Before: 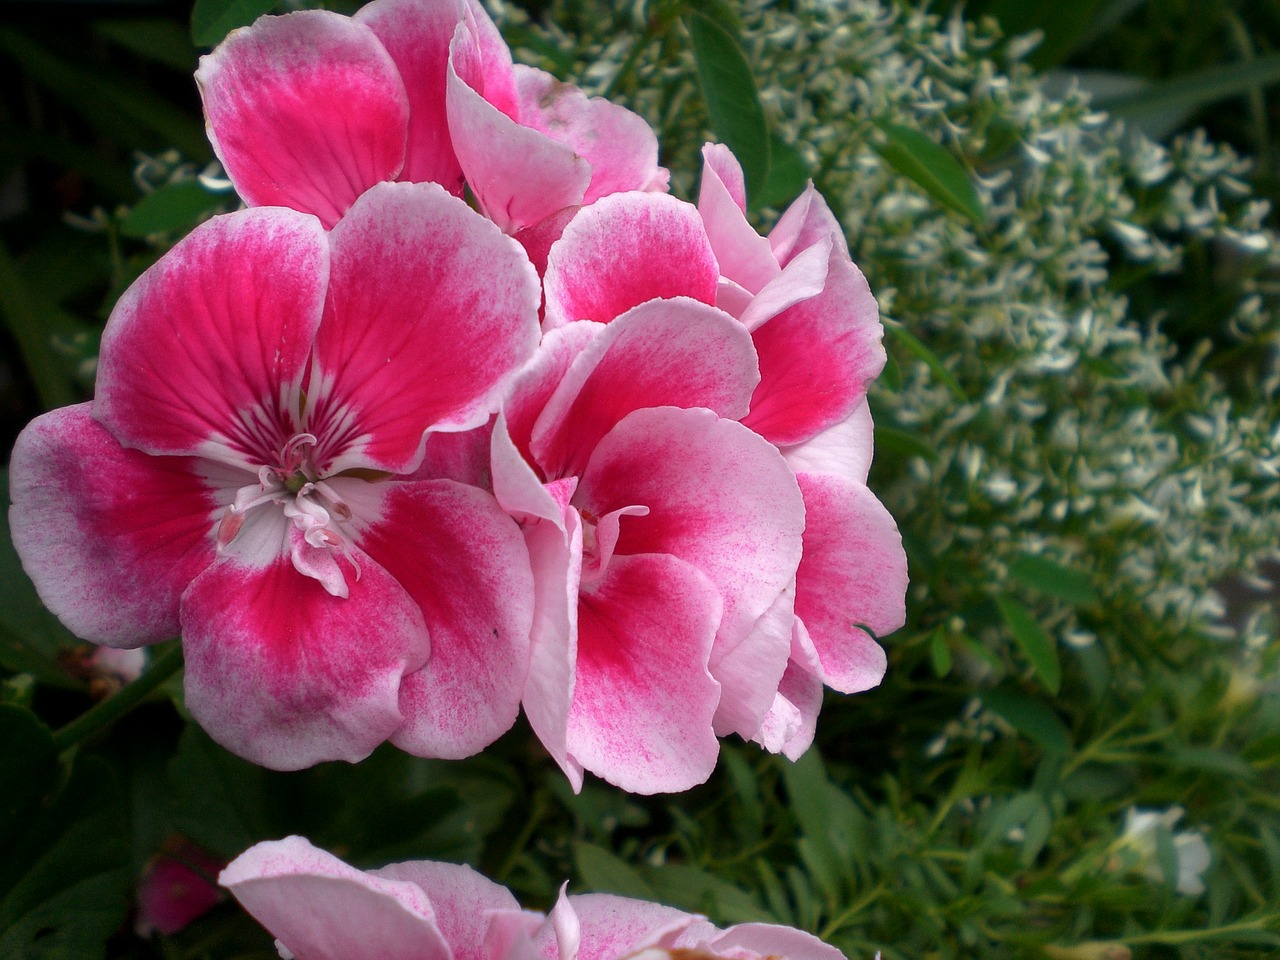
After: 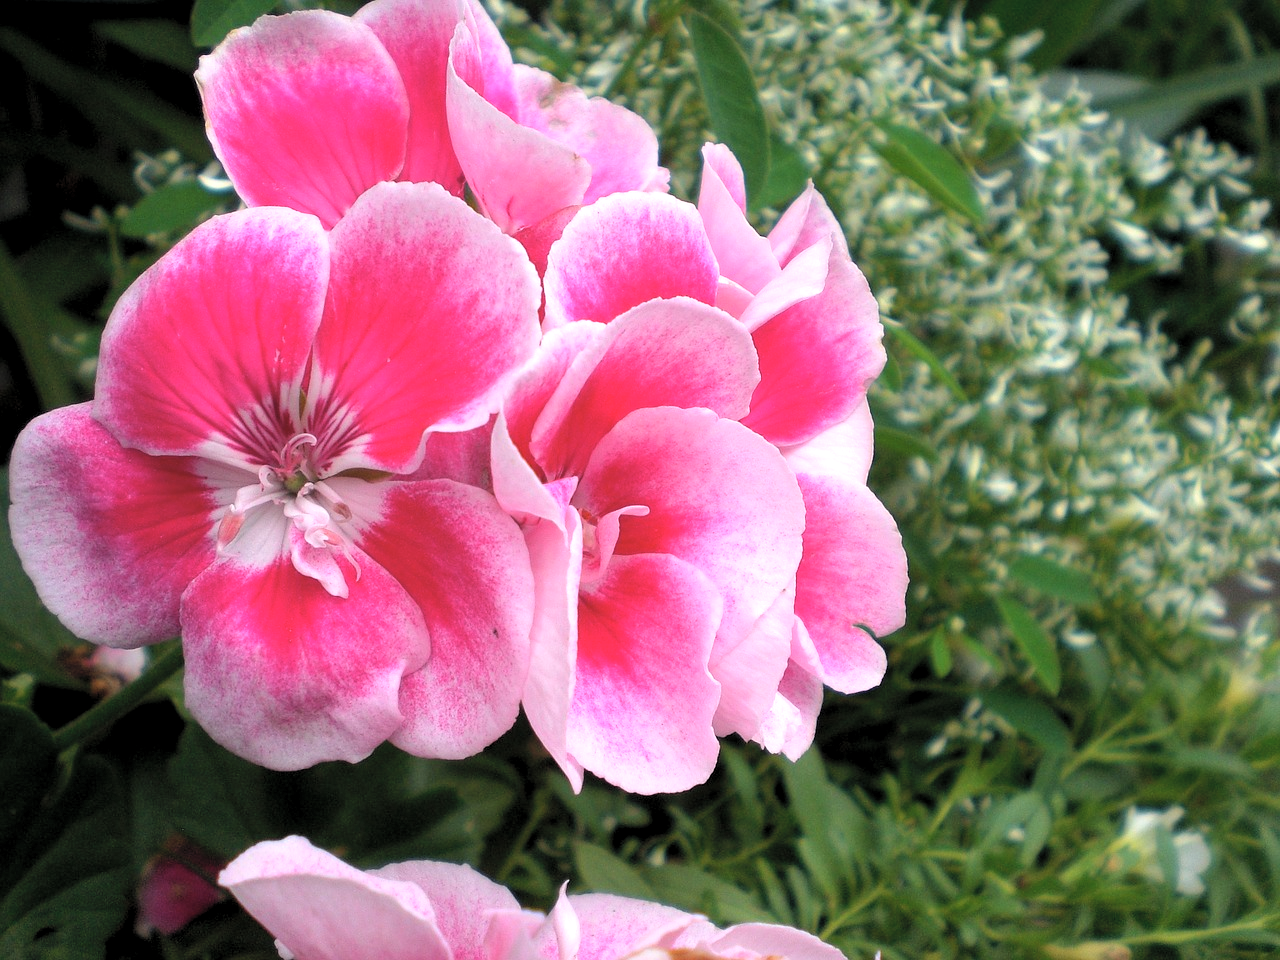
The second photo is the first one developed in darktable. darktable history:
levels: levels [0.062, 0.494, 0.925]
contrast brightness saturation: contrast 0.105, brightness 0.301, saturation 0.143
